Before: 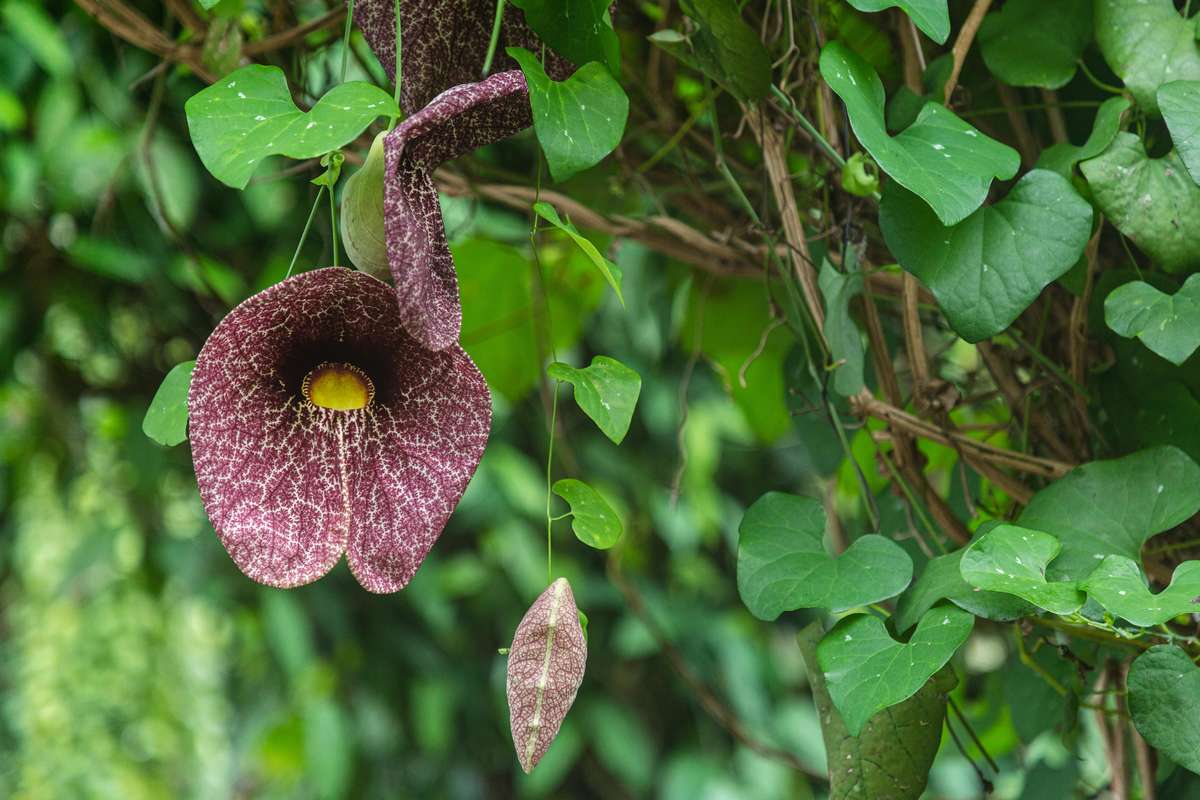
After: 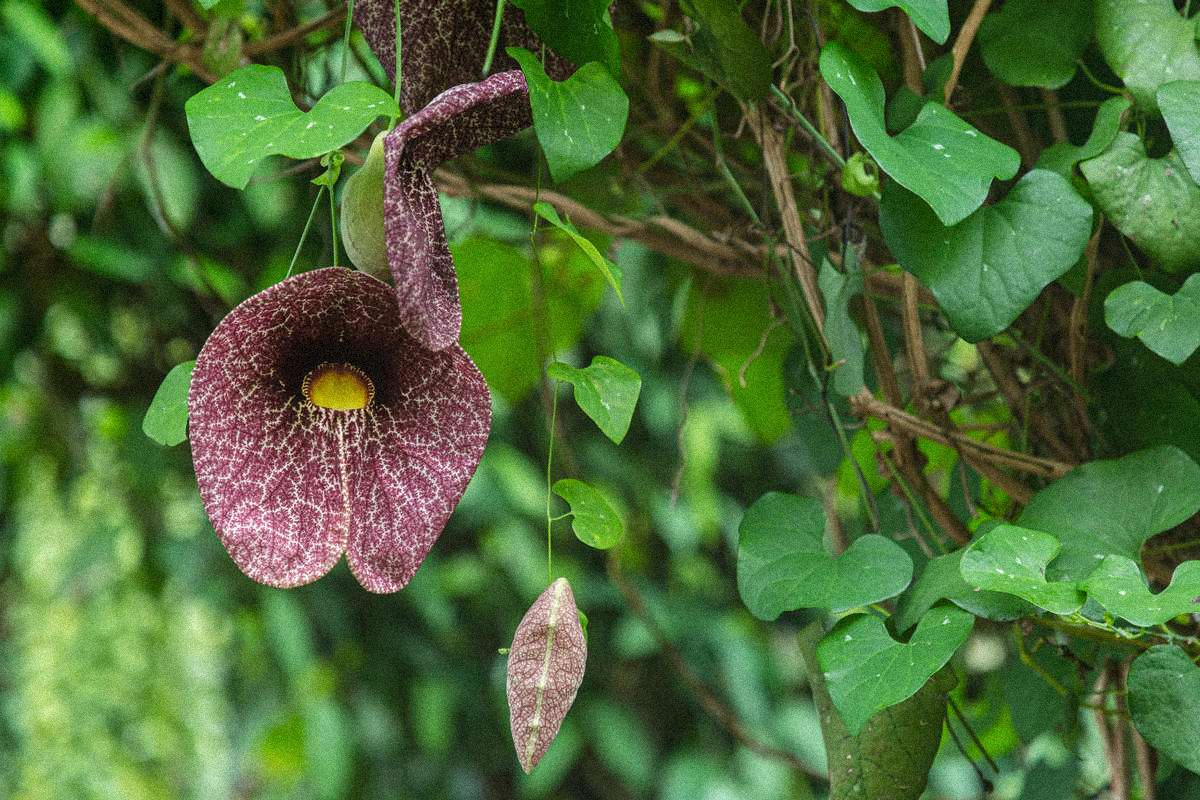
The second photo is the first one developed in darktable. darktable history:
color correction: highlights a* -0.182, highlights b* -0.124
grain: strength 35%, mid-tones bias 0%
